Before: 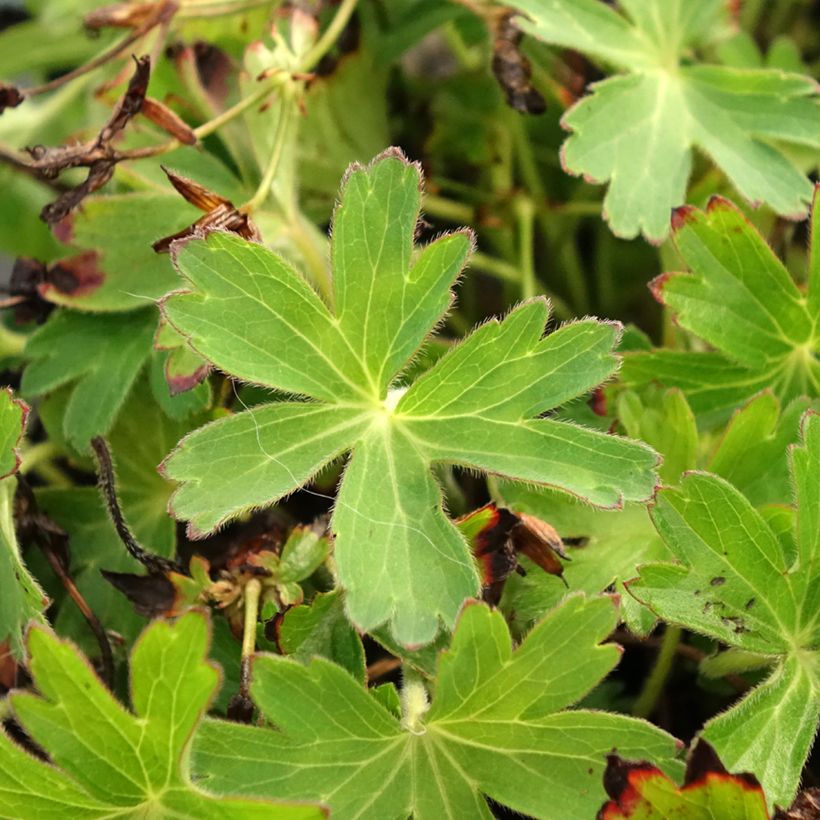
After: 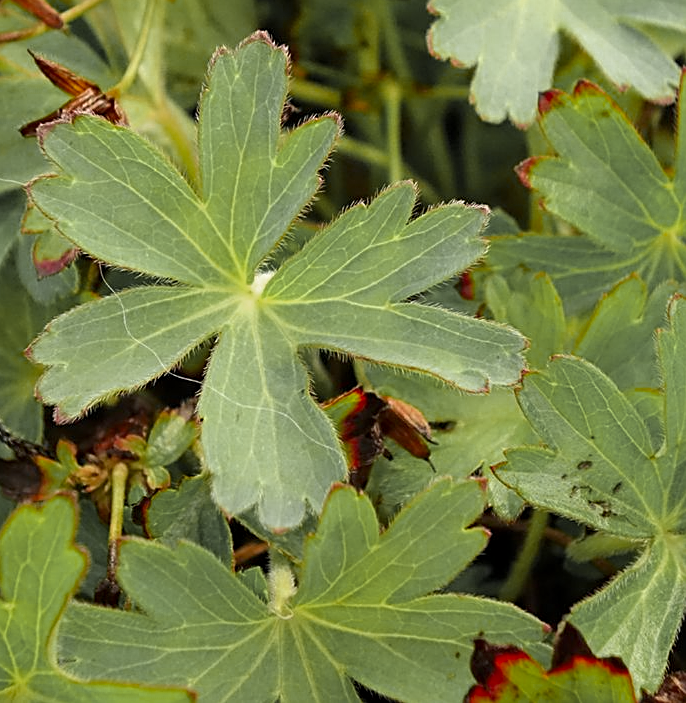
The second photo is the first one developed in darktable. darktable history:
color zones: curves: ch0 [(0.004, 0.388) (0.125, 0.392) (0.25, 0.404) (0.375, 0.5) (0.5, 0.5) (0.625, 0.5) (0.75, 0.5) (0.875, 0.5)]; ch1 [(0, 0.5) (0.125, 0.5) (0.25, 0.5) (0.375, 0.124) (0.524, 0.124) (0.645, 0.128) (0.789, 0.132) (0.914, 0.096) (0.998, 0.068)]
vibrance: vibrance 50%
crop: left 16.315%, top 14.246%
sharpen: on, module defaults
contrast equalizer: octaves 7, y [[0.6 ×6], [0.55 ×6], [0 ×6], [0 ×6], [0 ×6]], mix 0.15
